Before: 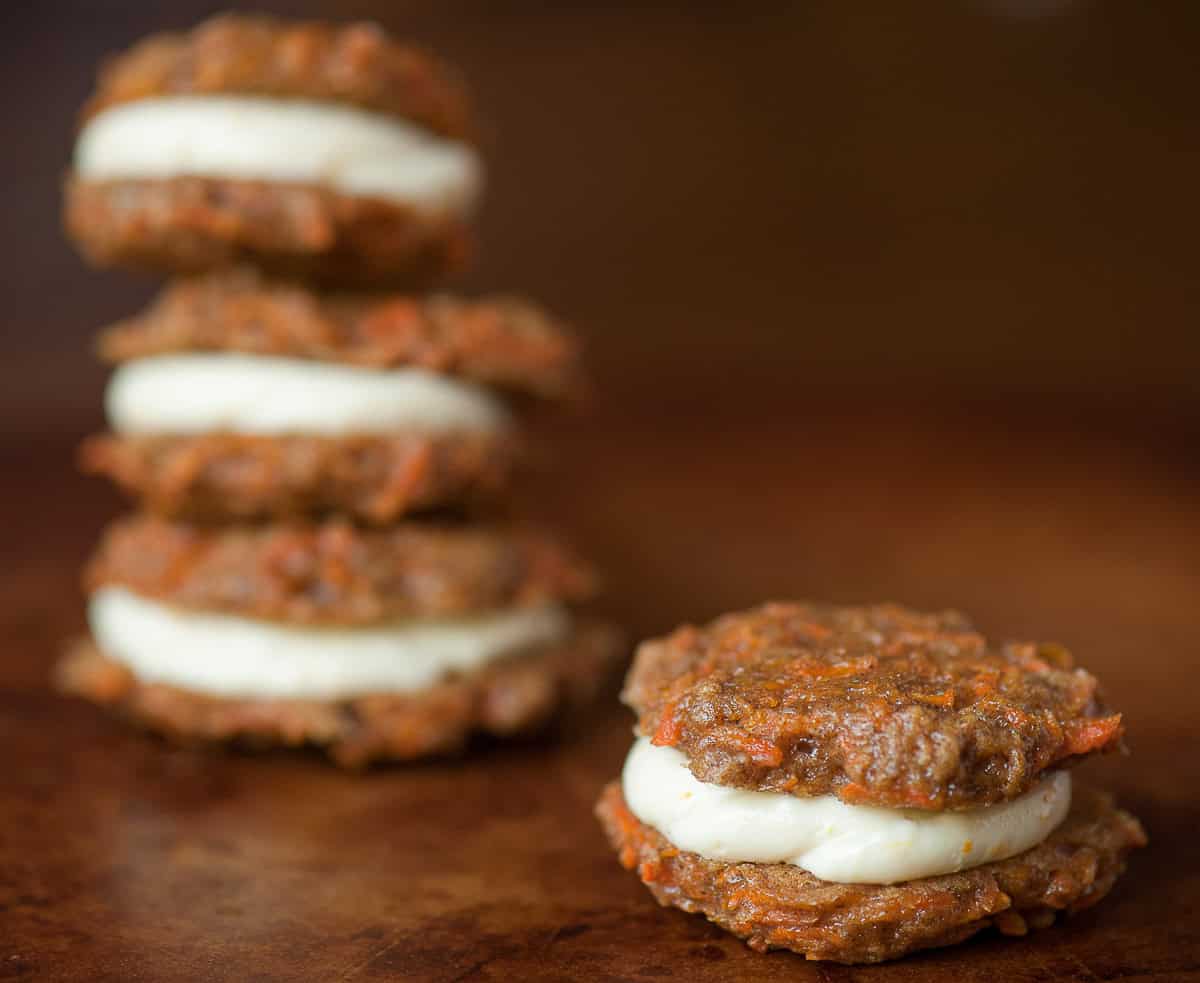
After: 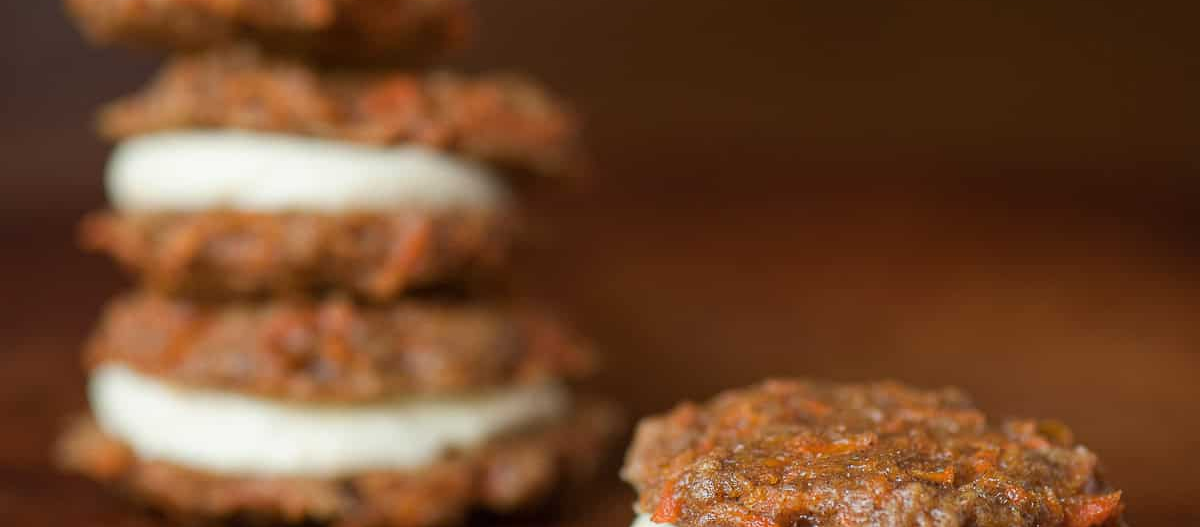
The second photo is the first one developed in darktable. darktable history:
crop and rotate: top 22.757%, bottom 23.552%
